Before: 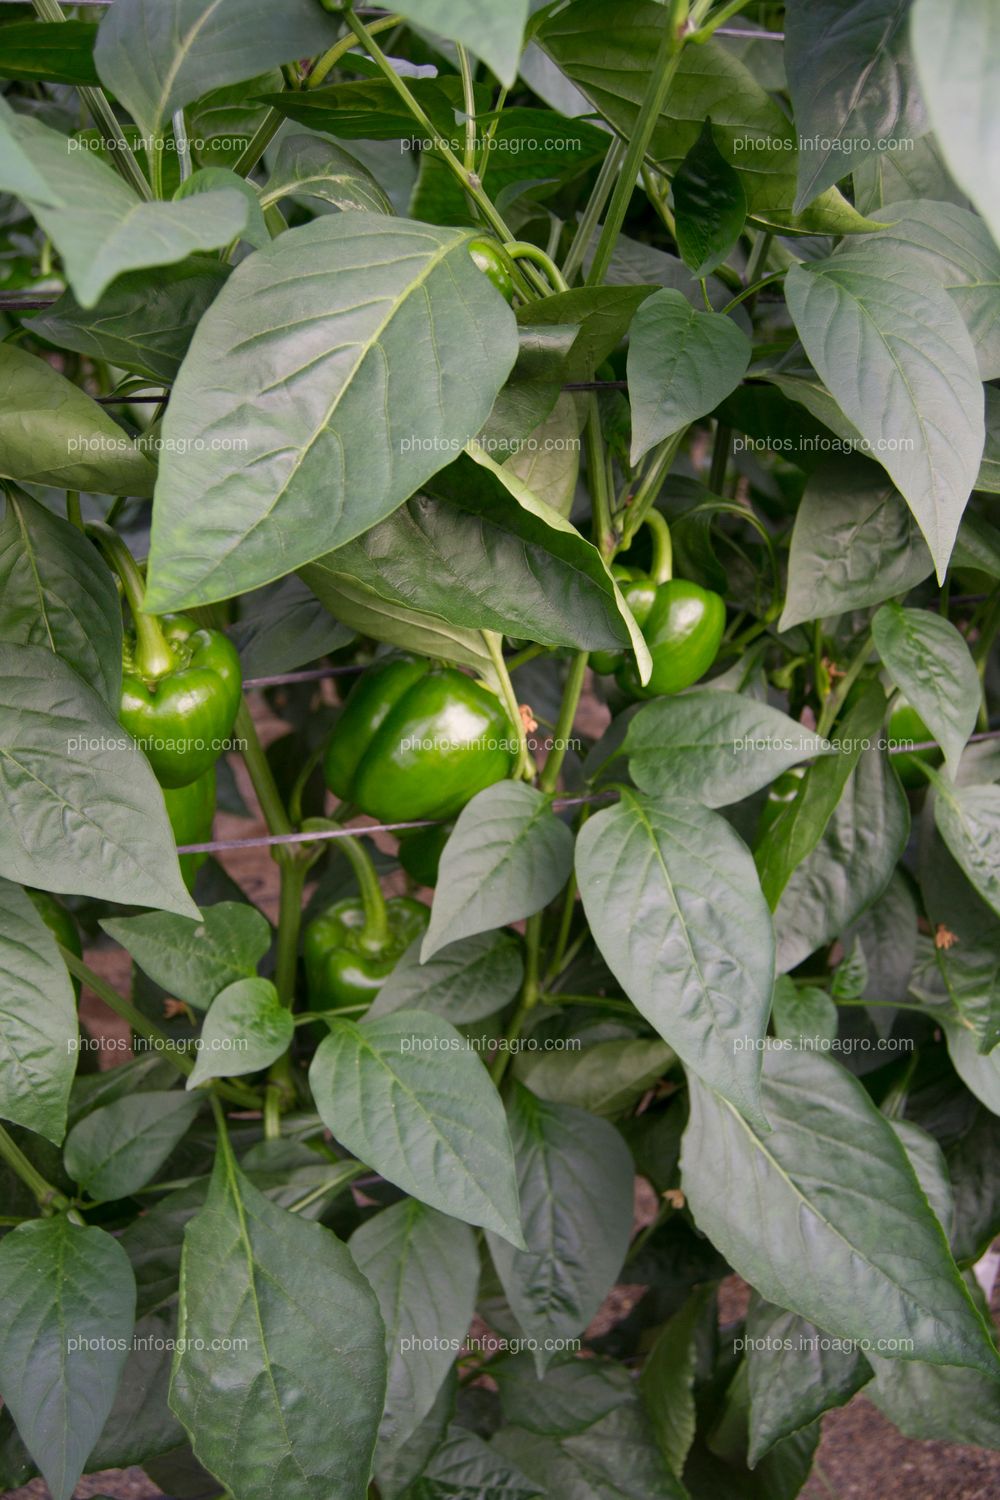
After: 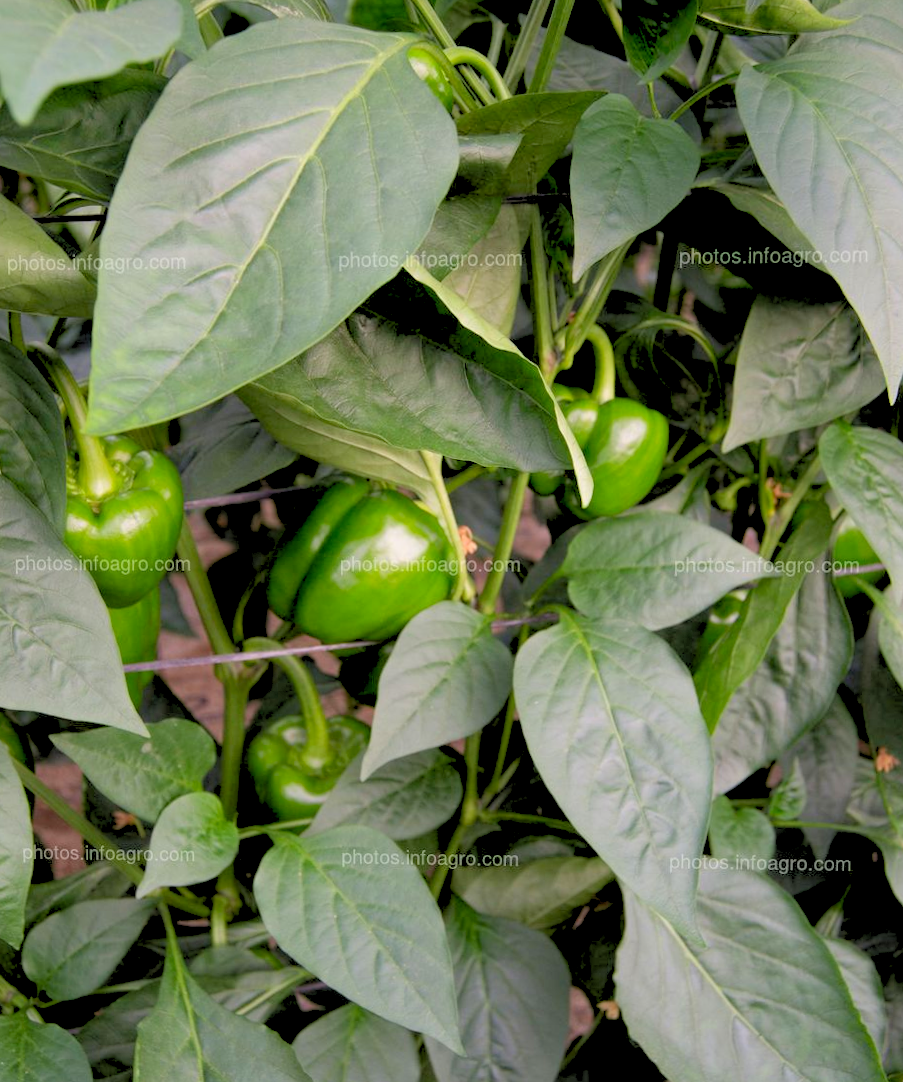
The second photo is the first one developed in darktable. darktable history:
crop and rotate: left 2.991%, top 13.302%, right 1.981%, bottom 12.636%
rotate and perspective: rotation 0.074°, lens shift (vertical) 0.096, lens shift (horizontal) -0.041, crop left 0.043, crop right 0.952, crop top 0.024, crop bottom 0.979
rgb levels: preserve colors sum RGB, levels [[0.038, 0.433, 0.934], [0, 0.5, 1], [0, 0.5, 1]]
exposure: black level correction 0.005, exposure 0.286 EV, compensate highlight preservation false
